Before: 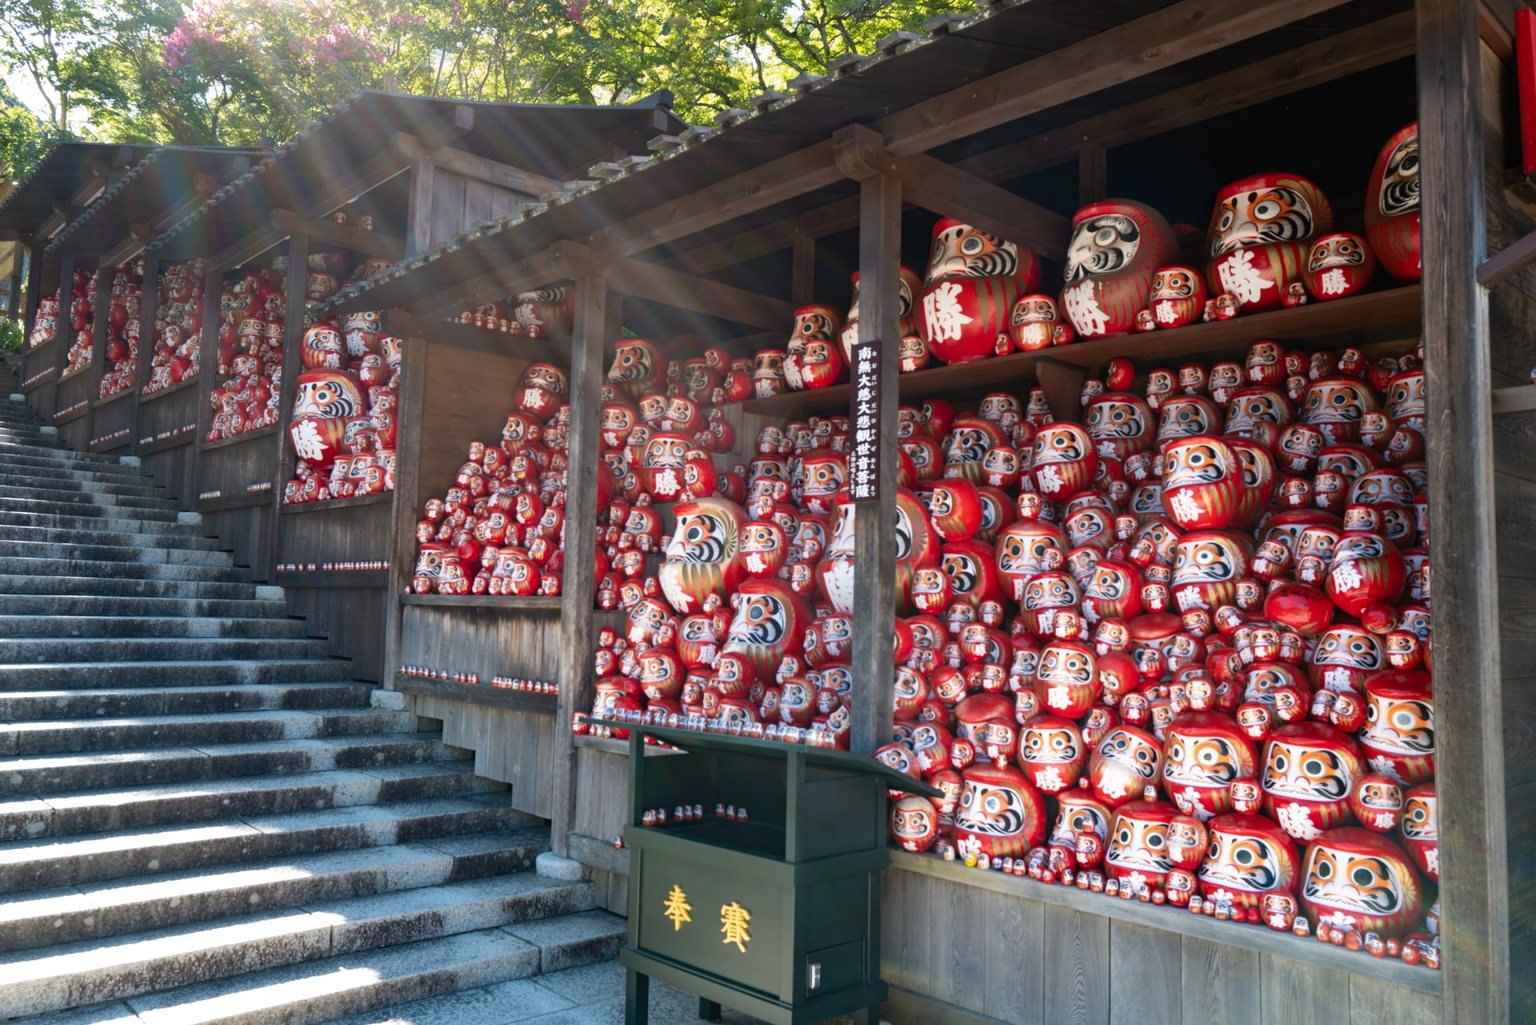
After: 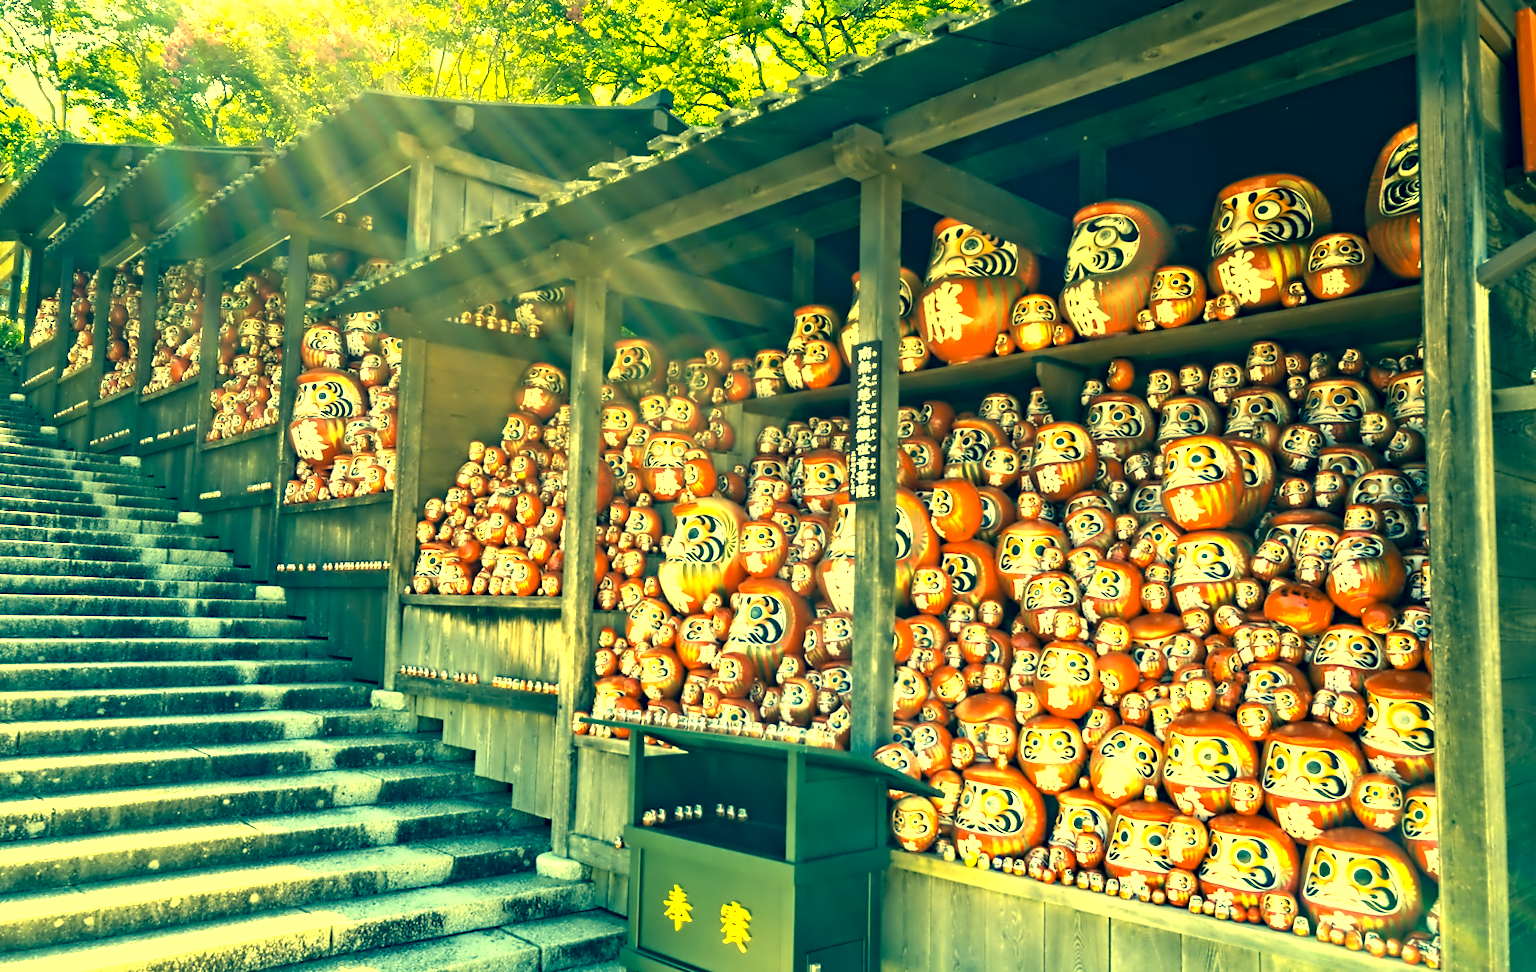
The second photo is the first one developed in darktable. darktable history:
exposure: black level correction 0, exposure 1.2 EV, compensate highlight preservation false
crop and rotate: top 0%, bottom 5.097%
color correction: highlights a* -15.58, highlights b* 40, shadows a* -40, shadows b* -26.18
white balance: red 1.138, green 0.996, blue 0.812
contrast equalizer: octaves 7, y [[0.5, 0.542, 0.583, 0.625, 0.667, 0.708], [0.5 ×6], [0.5 ×6], [0, 0.033, 0.067, 0.1, 0.133, 0.167], [0, 0.05, 0.1, 0.15, 0.2, 0.25]]
